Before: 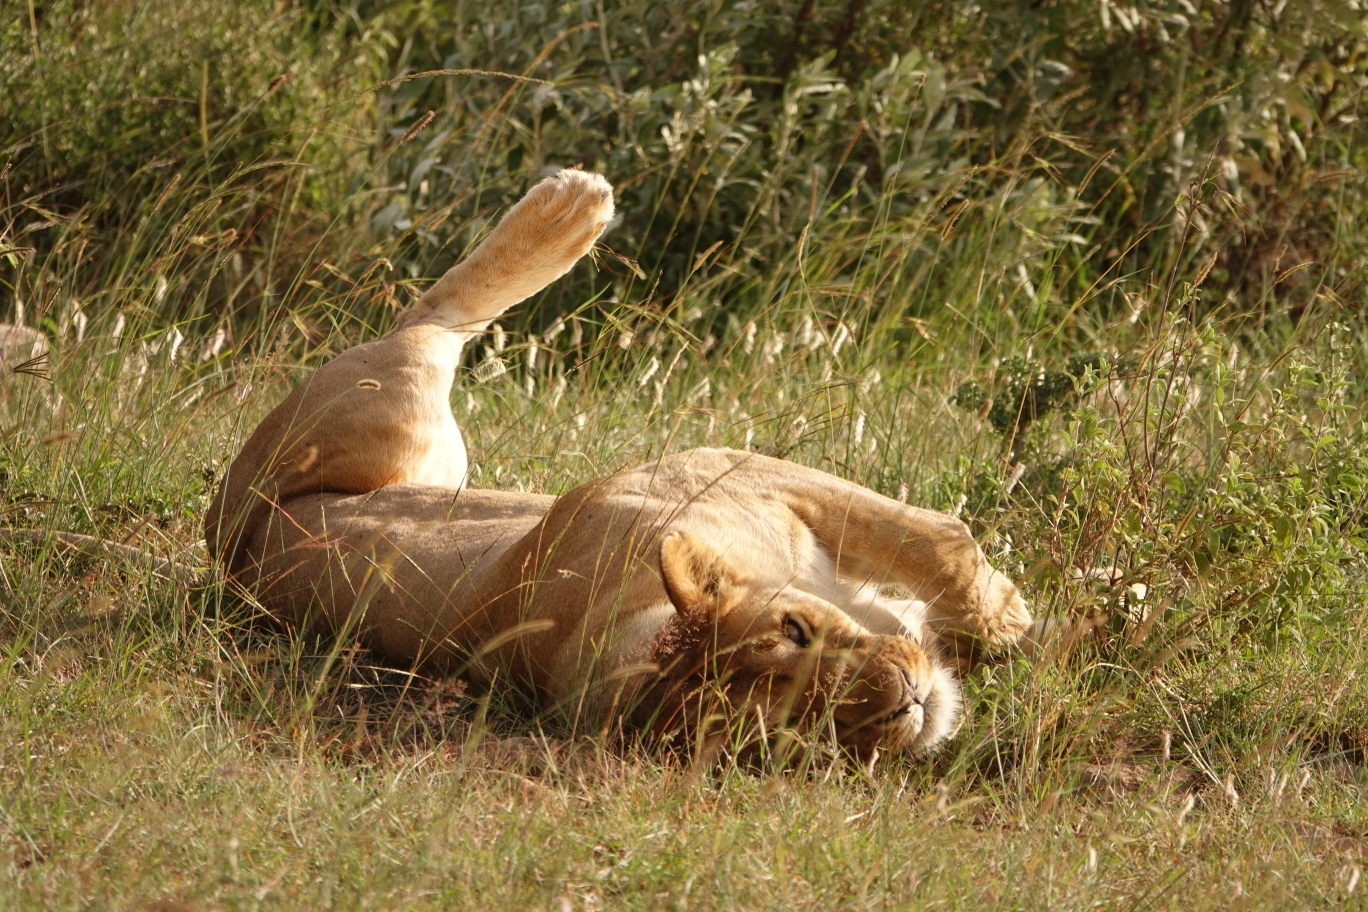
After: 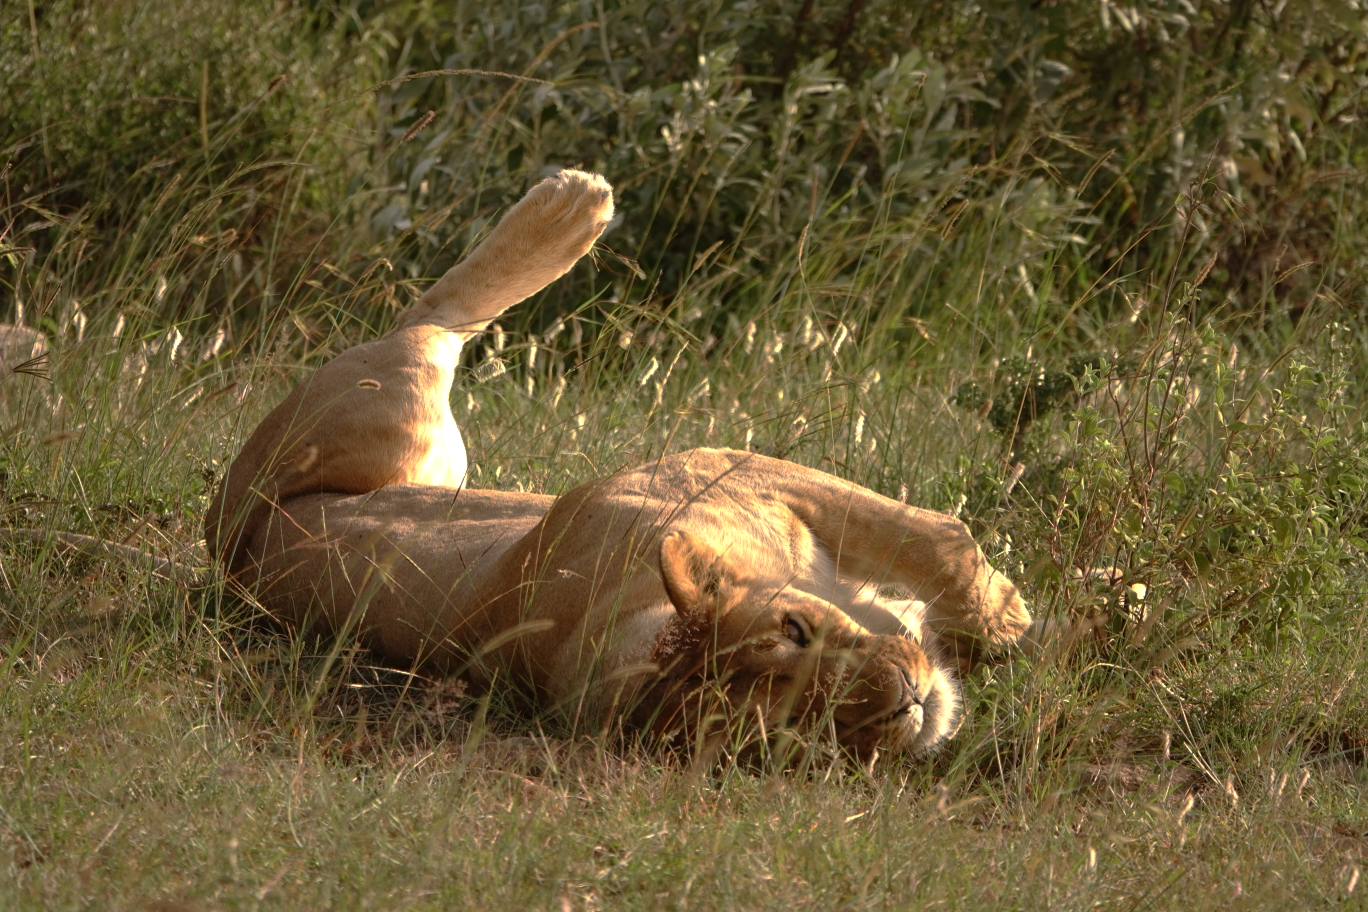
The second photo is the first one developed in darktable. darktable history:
base curve: curves: ch0 [(0, 0) (0.841, 0.609) (1, 1)], preserve colors none
exposure: exposure 0.206 EV, compensate highlight preservation false
